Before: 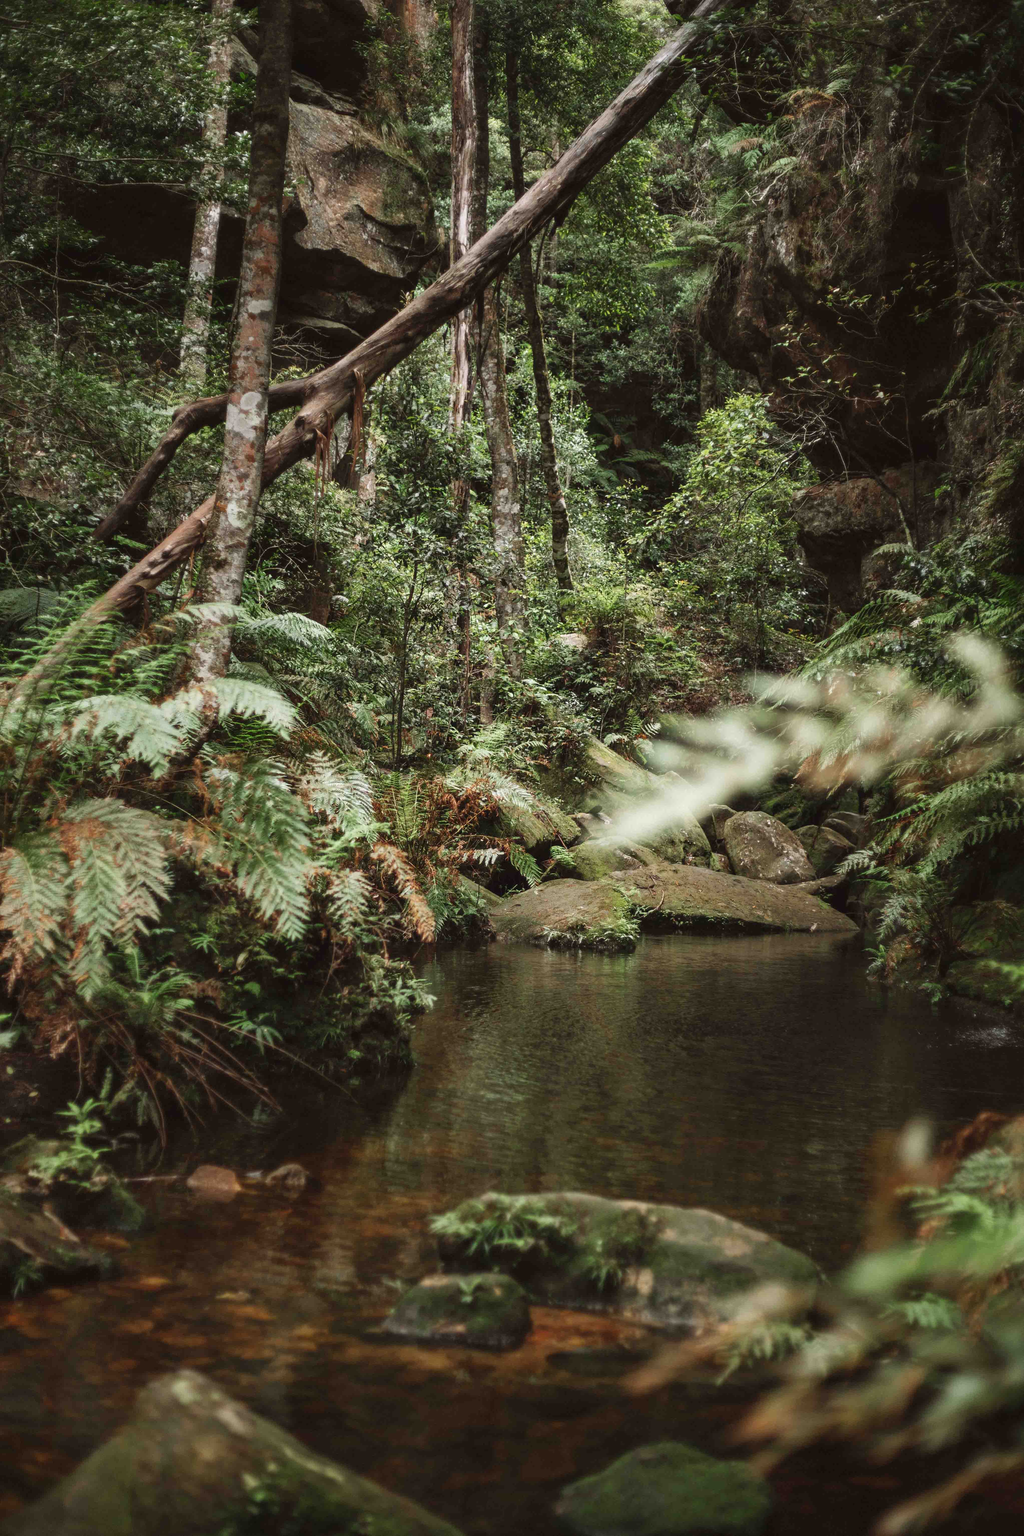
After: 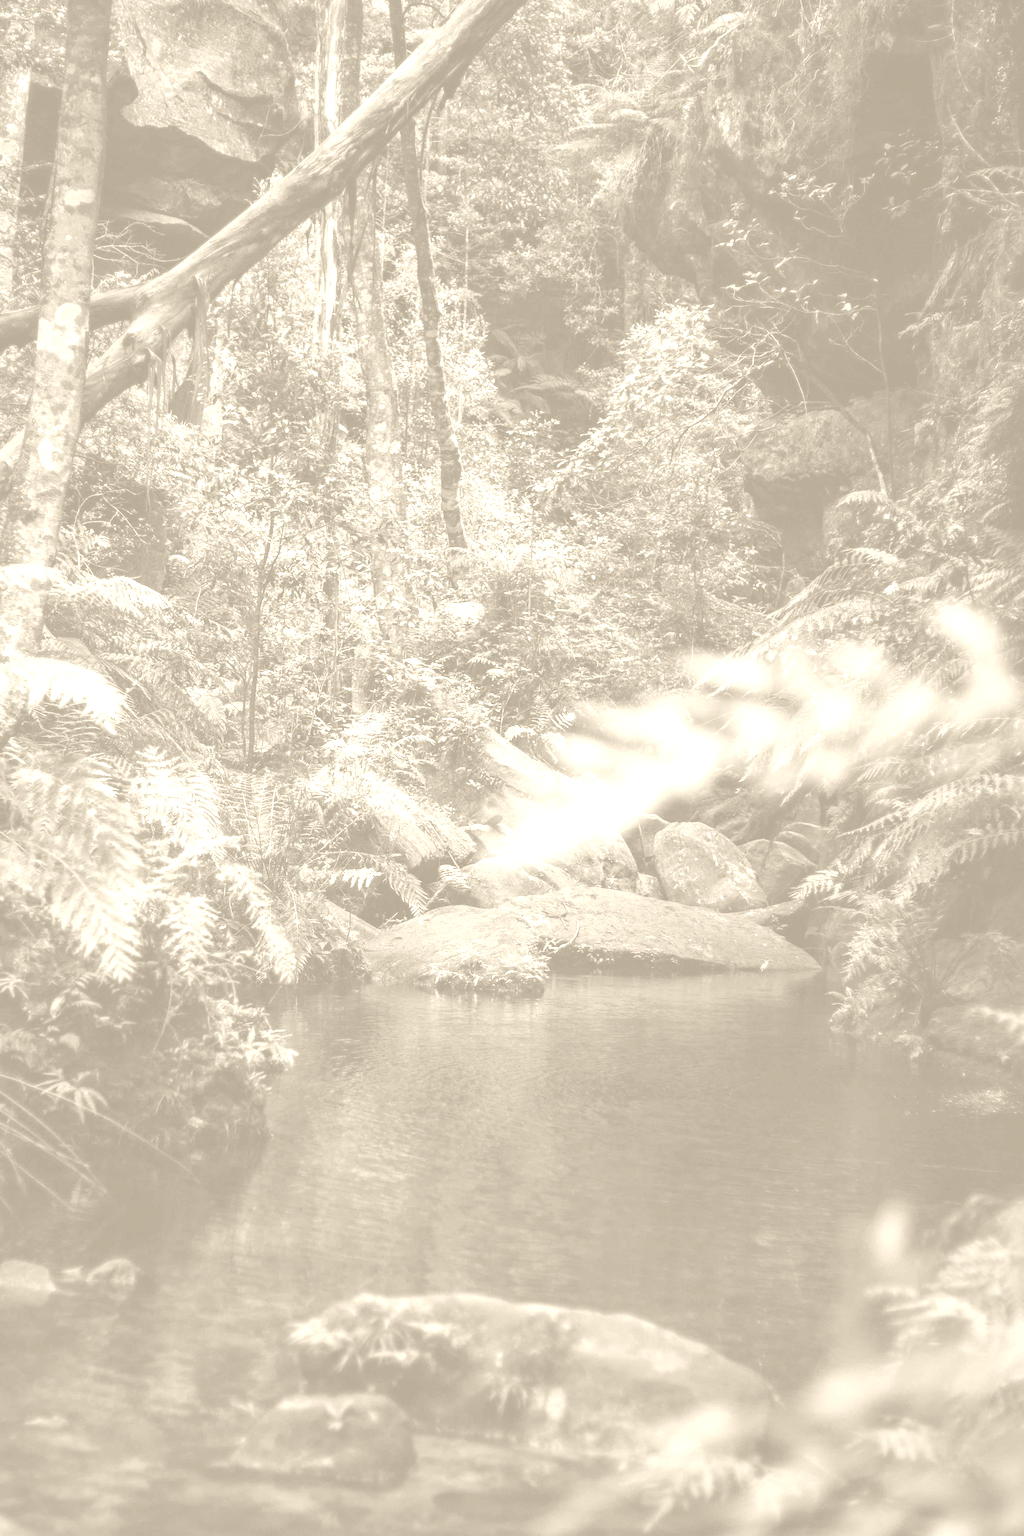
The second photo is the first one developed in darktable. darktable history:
crop: left 19.159%, top 9.58%, bottom 9.58%
colorize: hue 36°, saturation 71%, lightness 80.79%
